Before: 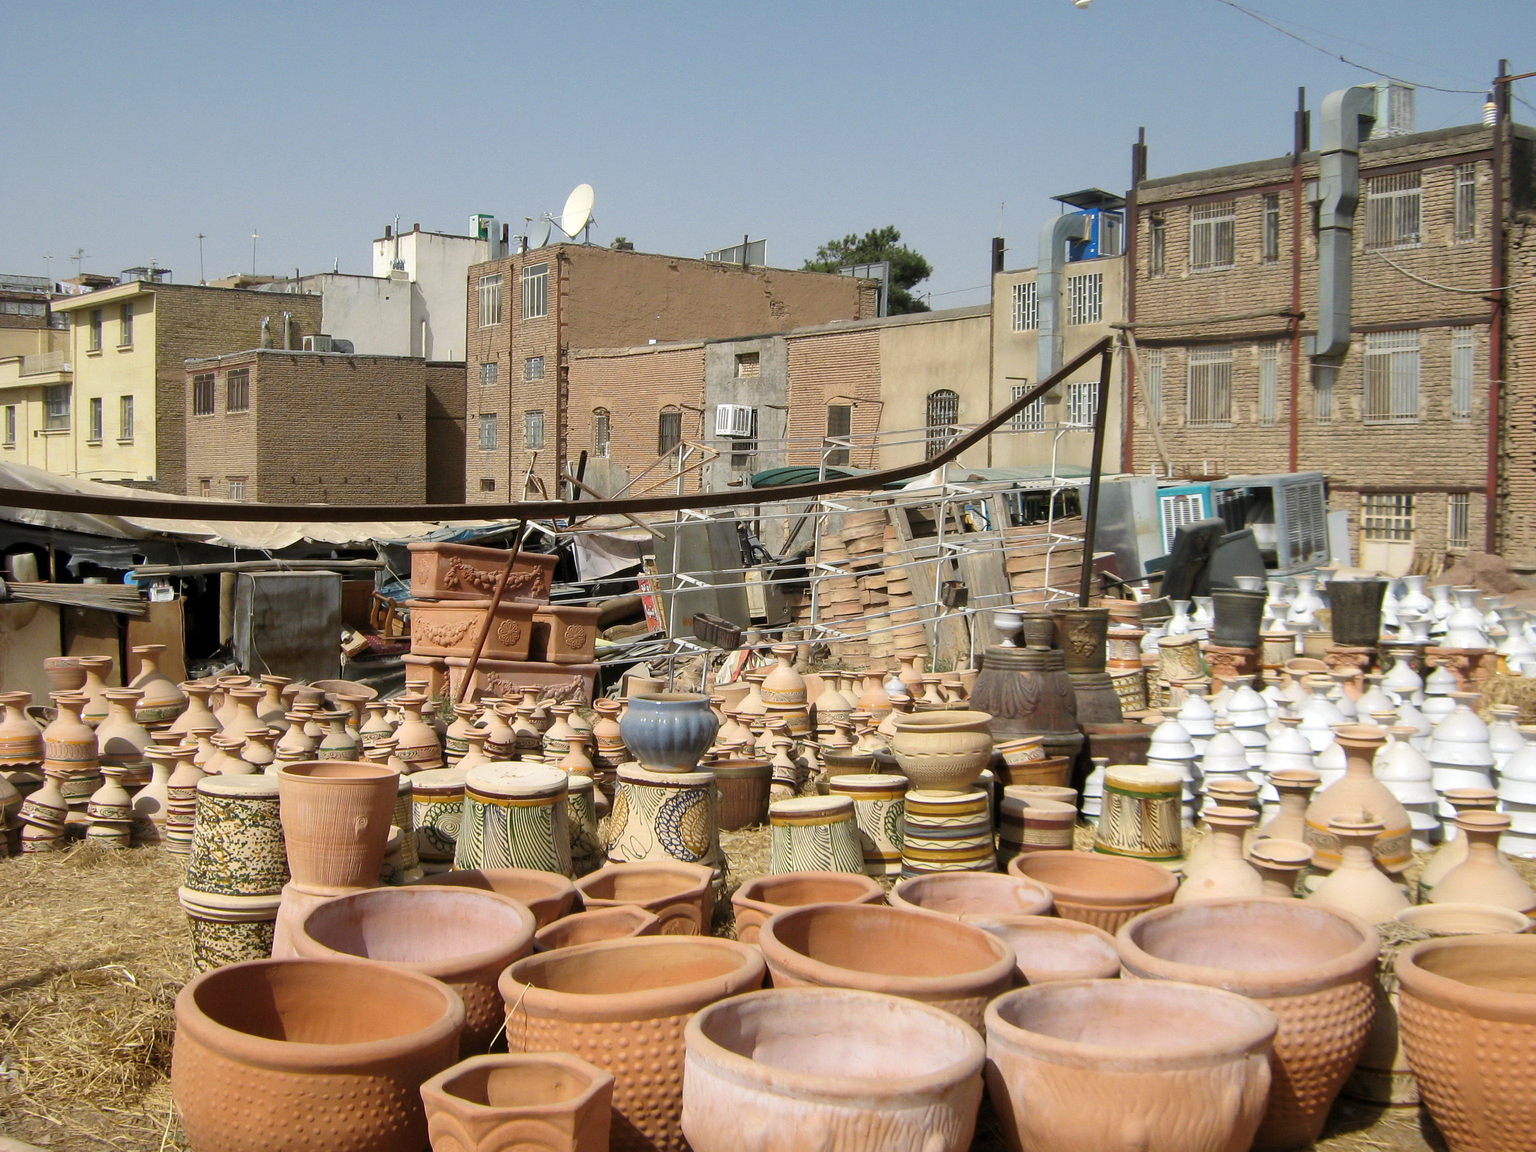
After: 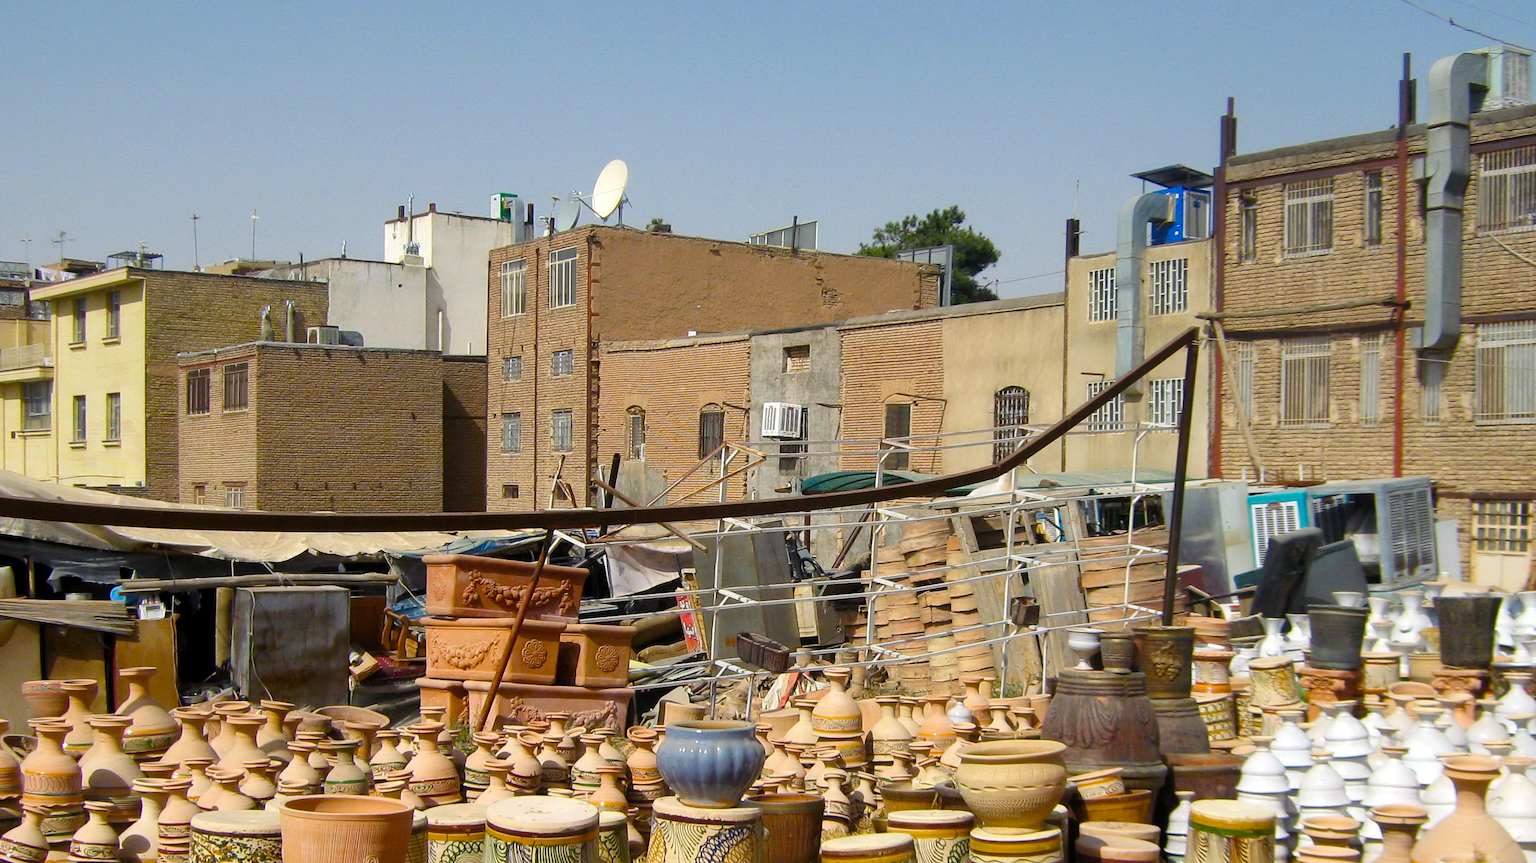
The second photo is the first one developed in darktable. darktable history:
crop: left 1.585%, top 3.399%, right 7.584%, bottom 28.473%
color balance rgb: shadows lift › luminance -21.825%, shadows lift › chroma 6.642%, shadows lift › hue 271.45°, linear chroma grading › shadows 31.916%, linear chroma grading › global chroma -1.796%, linear chroma grading › mid-tones 3.564%, perceptual saturation grading › global saturation 30.95%
